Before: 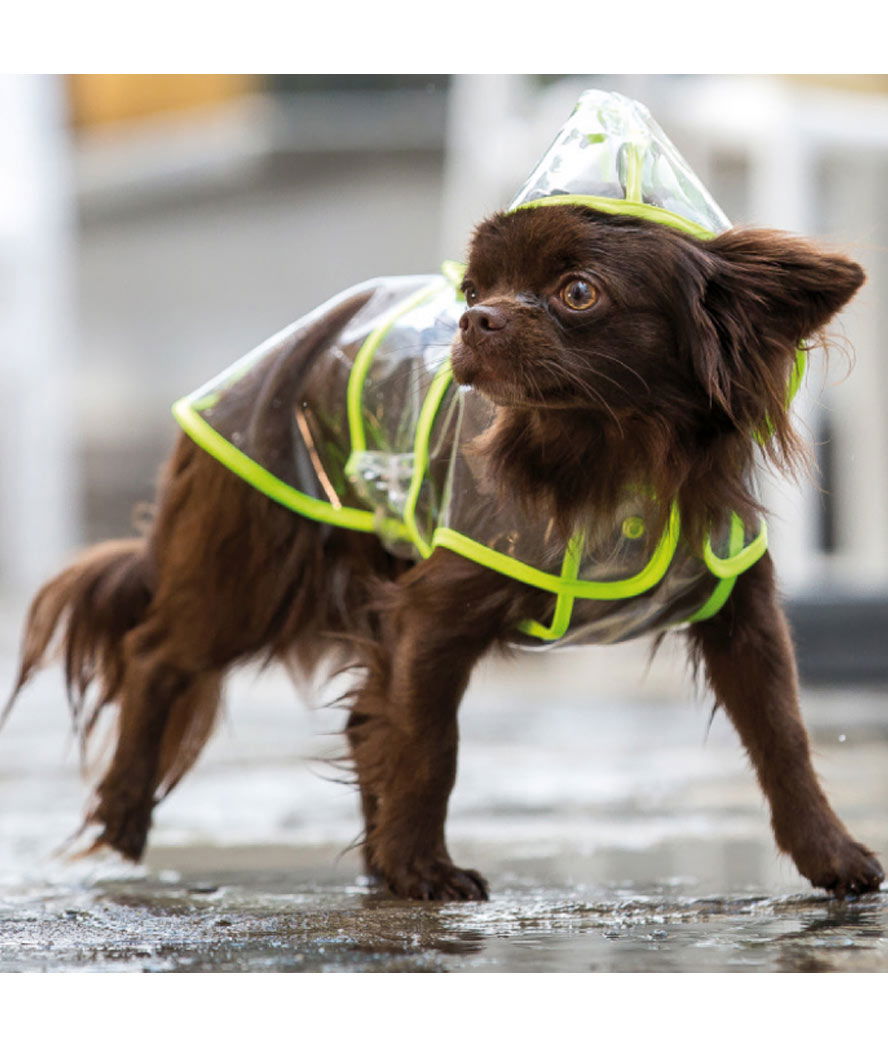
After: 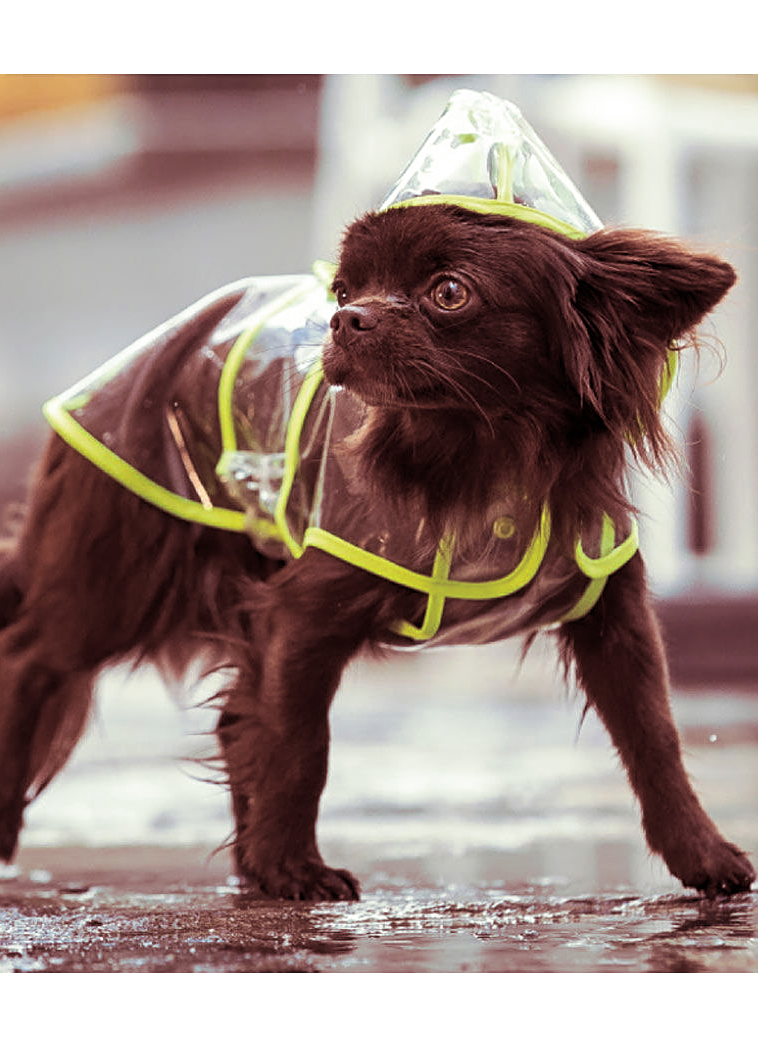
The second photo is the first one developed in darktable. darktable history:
split-toning: compress 20%
crop and rotate: left 14.584%
sharpen: on, module defaults
